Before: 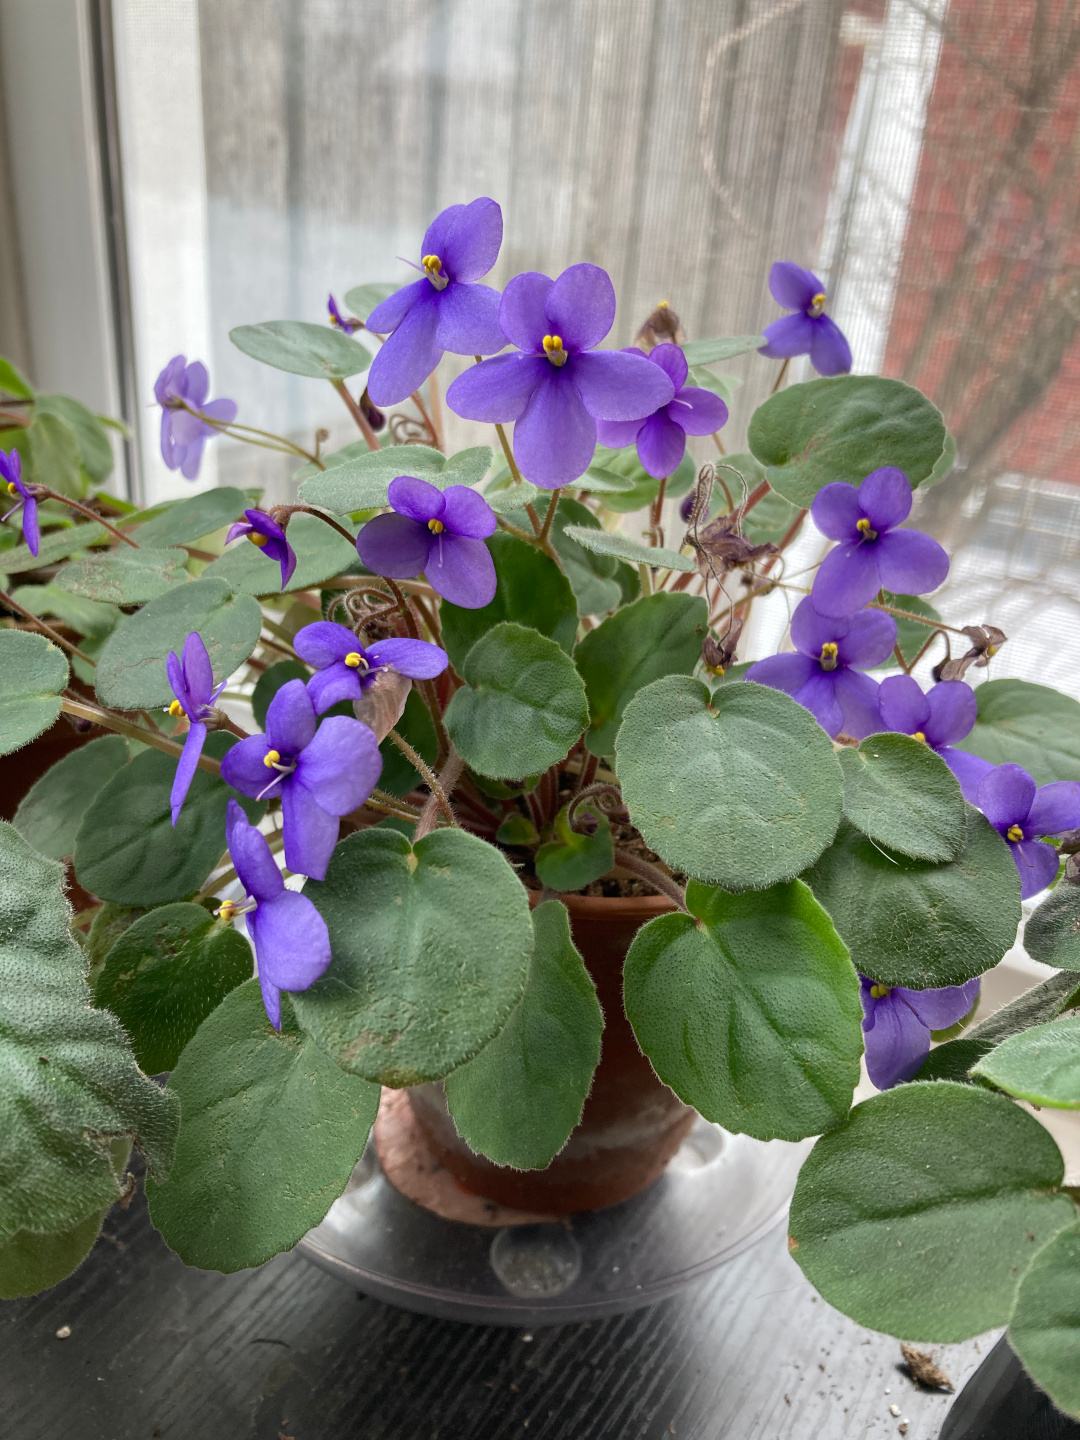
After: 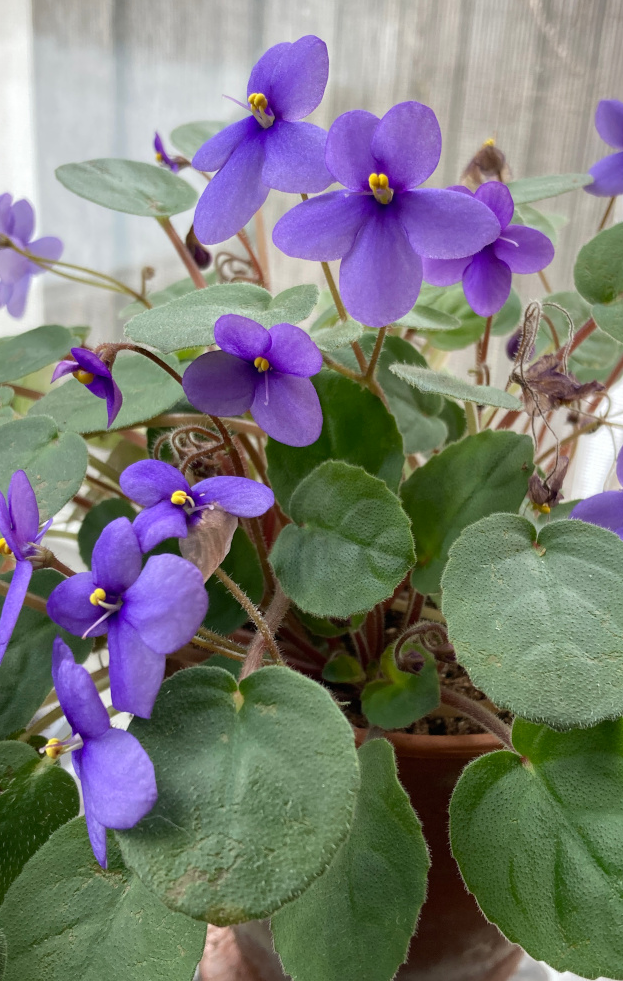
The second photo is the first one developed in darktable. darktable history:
crop: left 16.186%, top 11.317%, right 26.083%, bottom 20.525%
